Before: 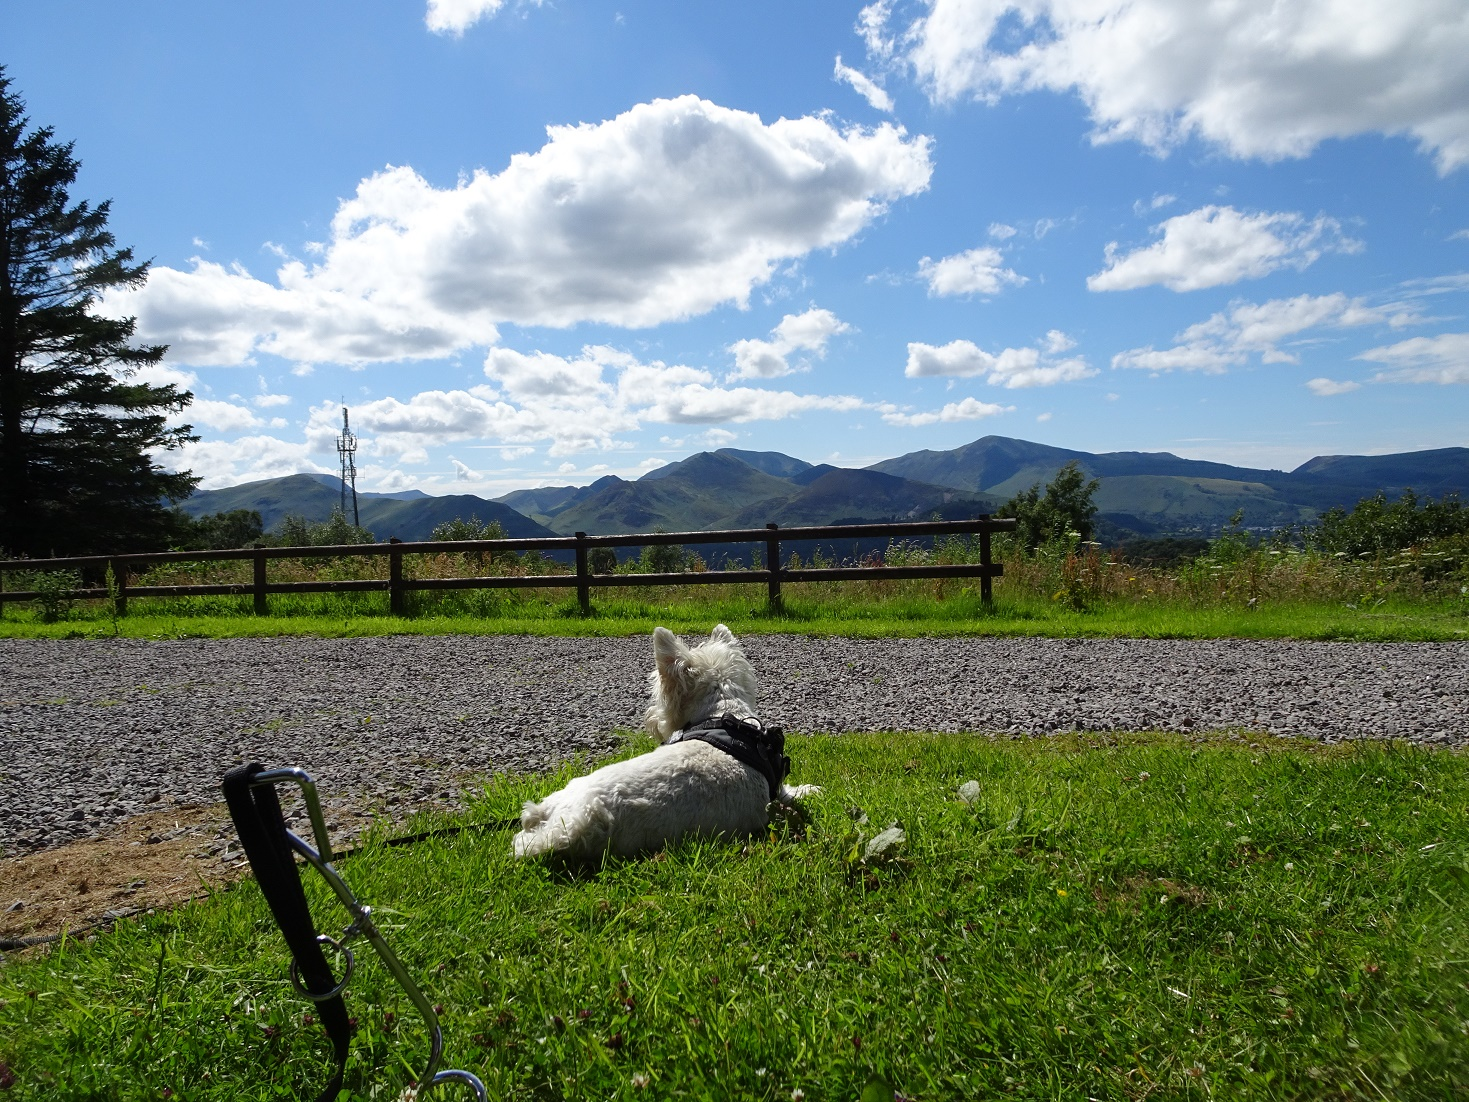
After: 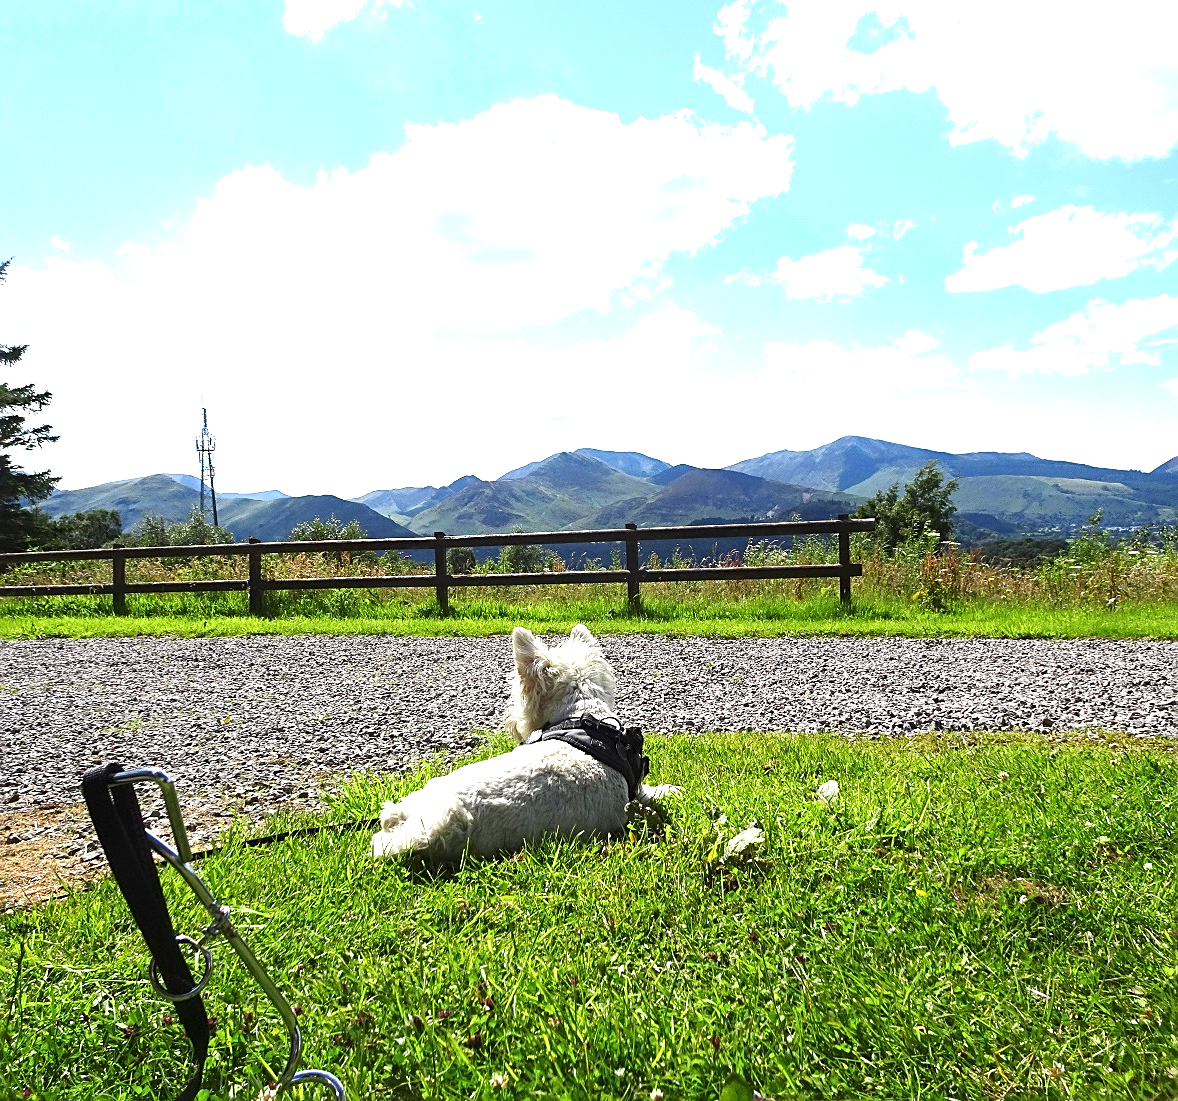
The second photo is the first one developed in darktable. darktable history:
crop and rotate: left 9.617%, right 10.134%
exposure: black level correction 0, exposure 1.47 EV, compensate exposure bias true, compensate highlight preservation false
shadows and highlights: shadows -1.89, highlights 38.29, highlights color adjustment 78.56%
sharpen: amount 0.462
